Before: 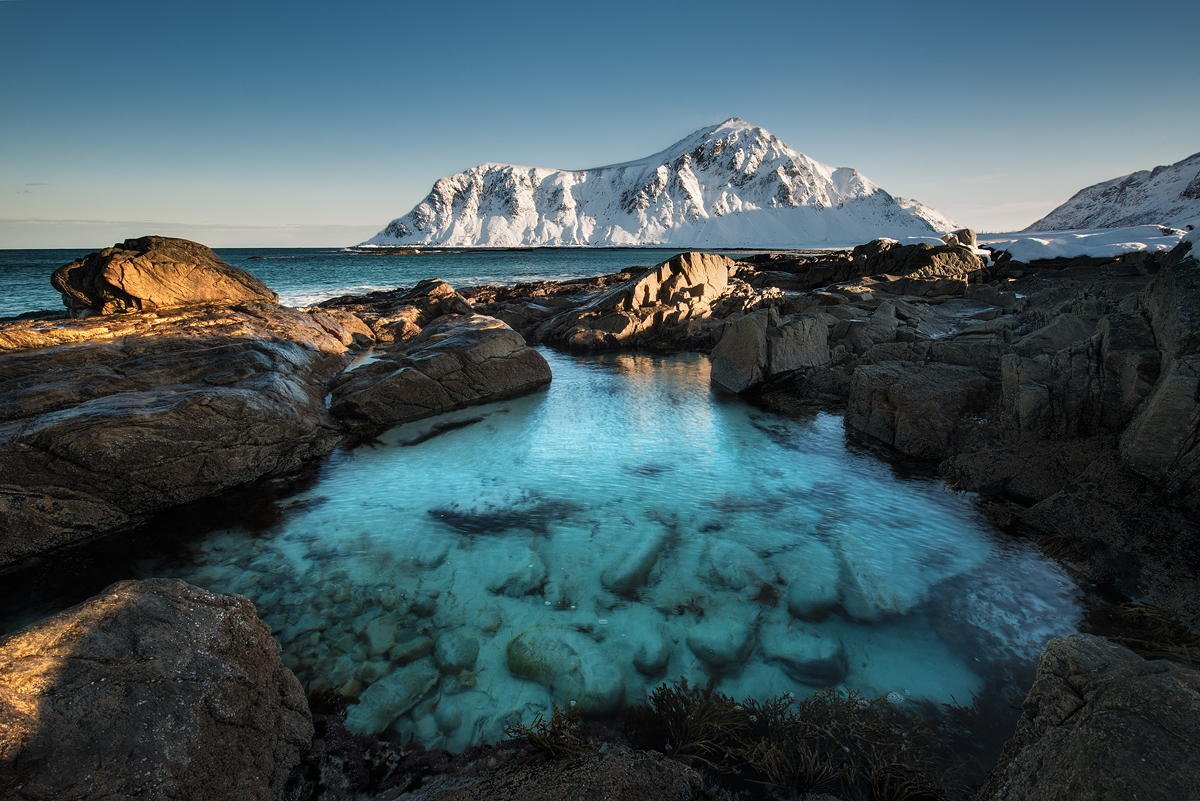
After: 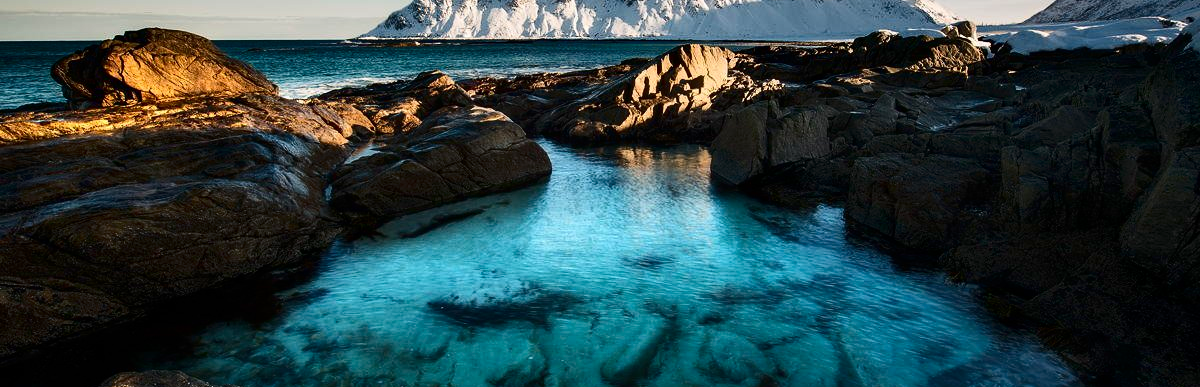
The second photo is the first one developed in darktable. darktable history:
contrast brightness saturation: contrast 0.21, brightness -0.11, saturation 0.21
crop and rotate: top 26.056%, bottom 25.543%
